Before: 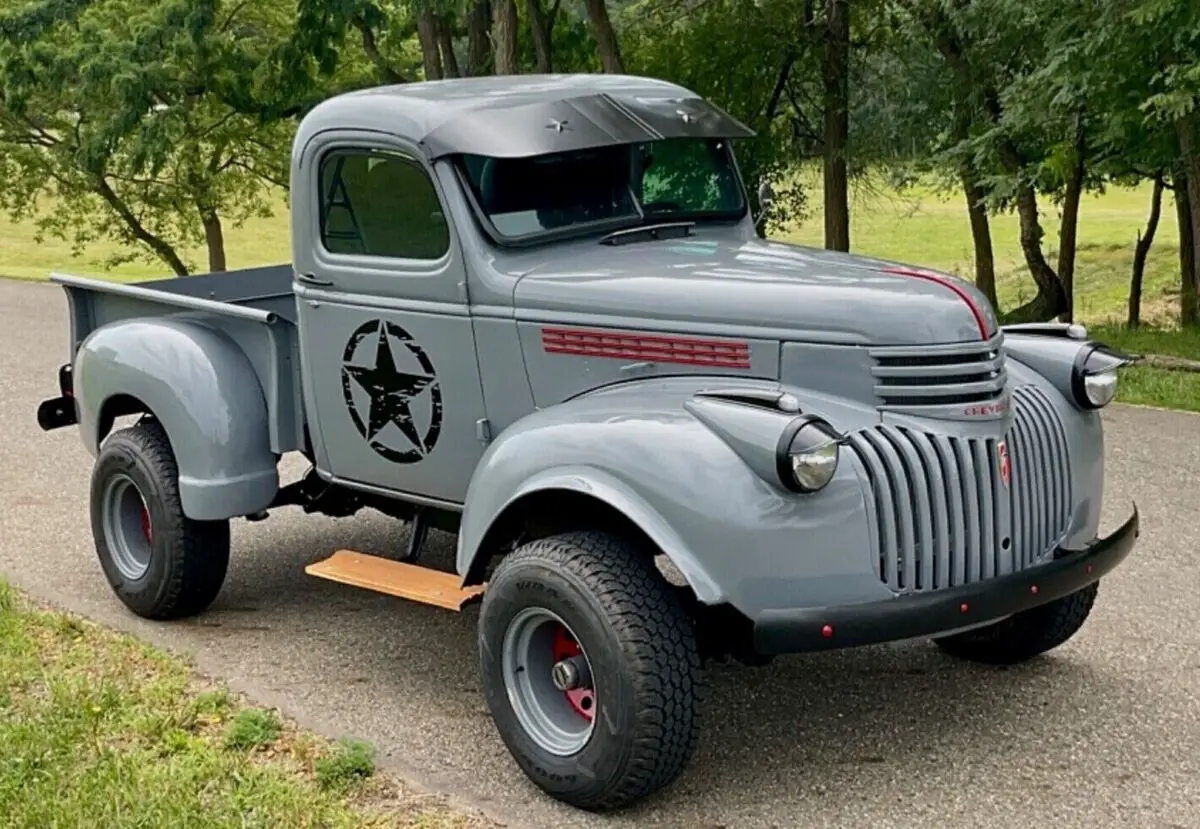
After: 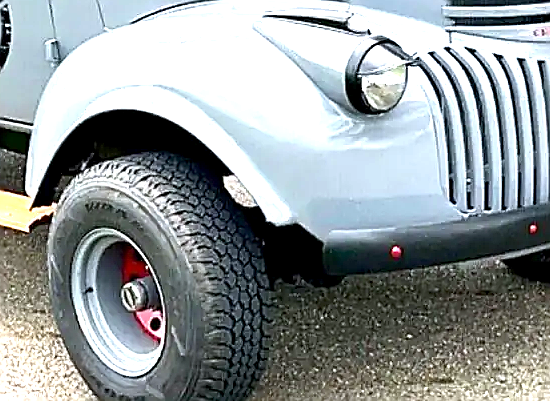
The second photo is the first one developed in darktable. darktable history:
sharpen: radius 1.4, amount 1.25, threshold 0.7
crop: left 35.976%, top 45.819%, right 18.162%, bottom 5.807%
exposure: black level correction 0.001, exposure 1.84 EV, compensate highlight preservation false
white balance: red 0.976, blue 1.04
